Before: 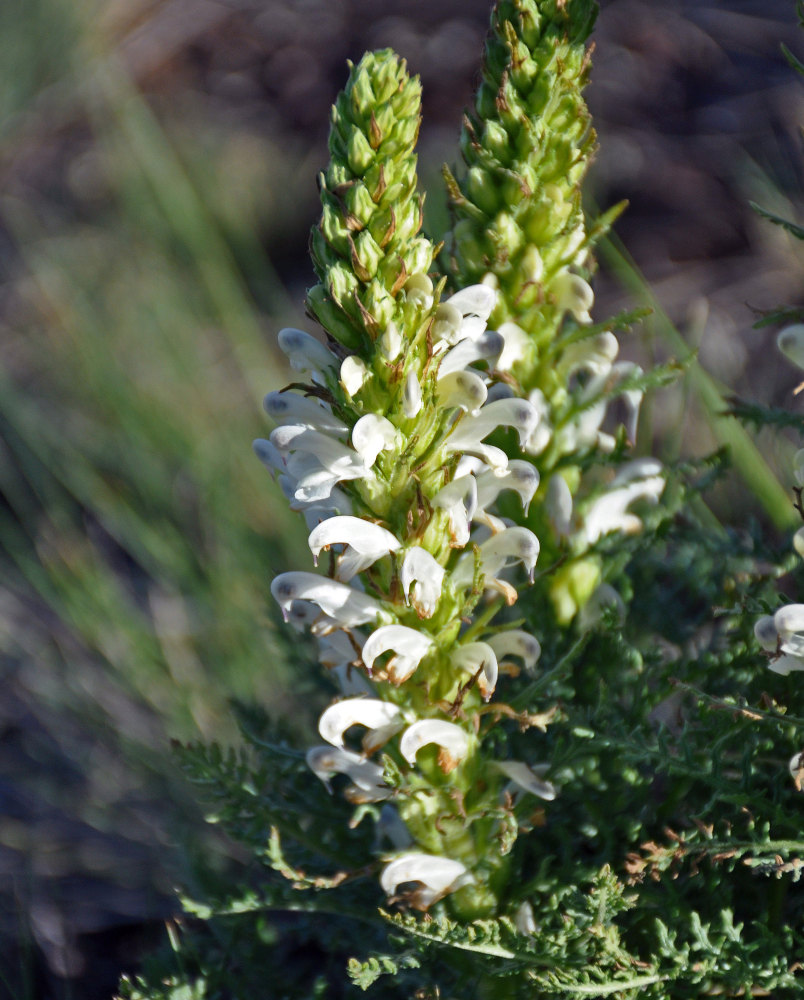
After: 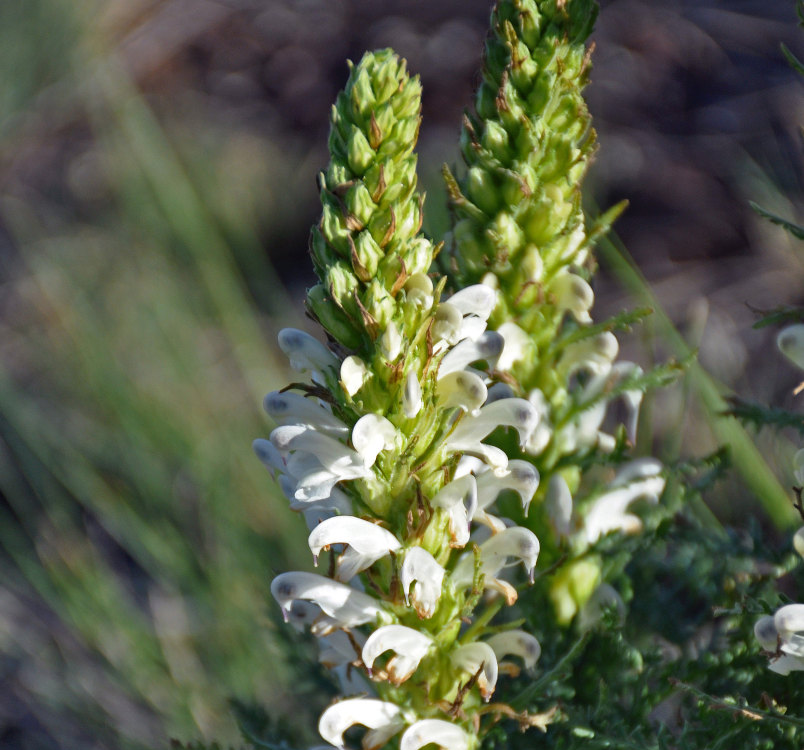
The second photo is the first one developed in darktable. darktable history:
crop: bottom 24.968%
